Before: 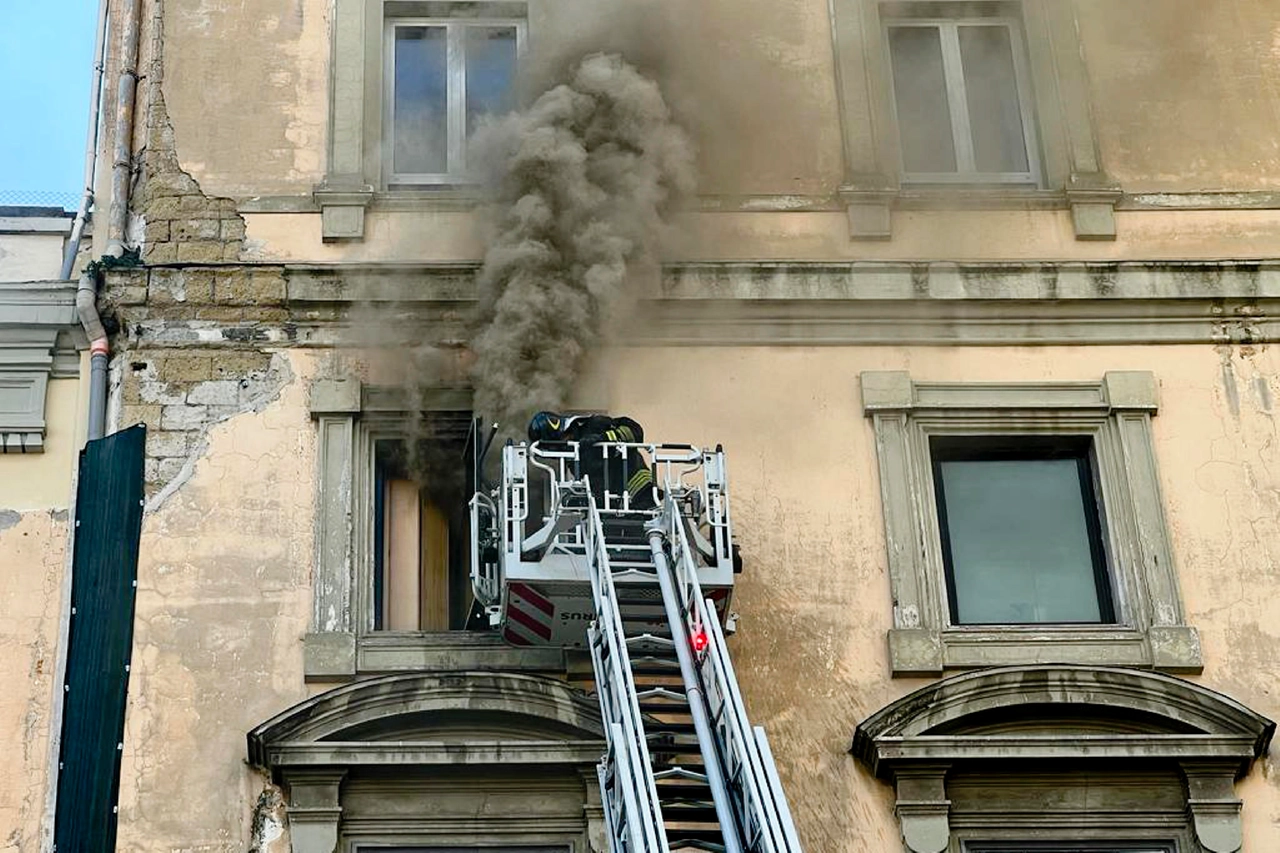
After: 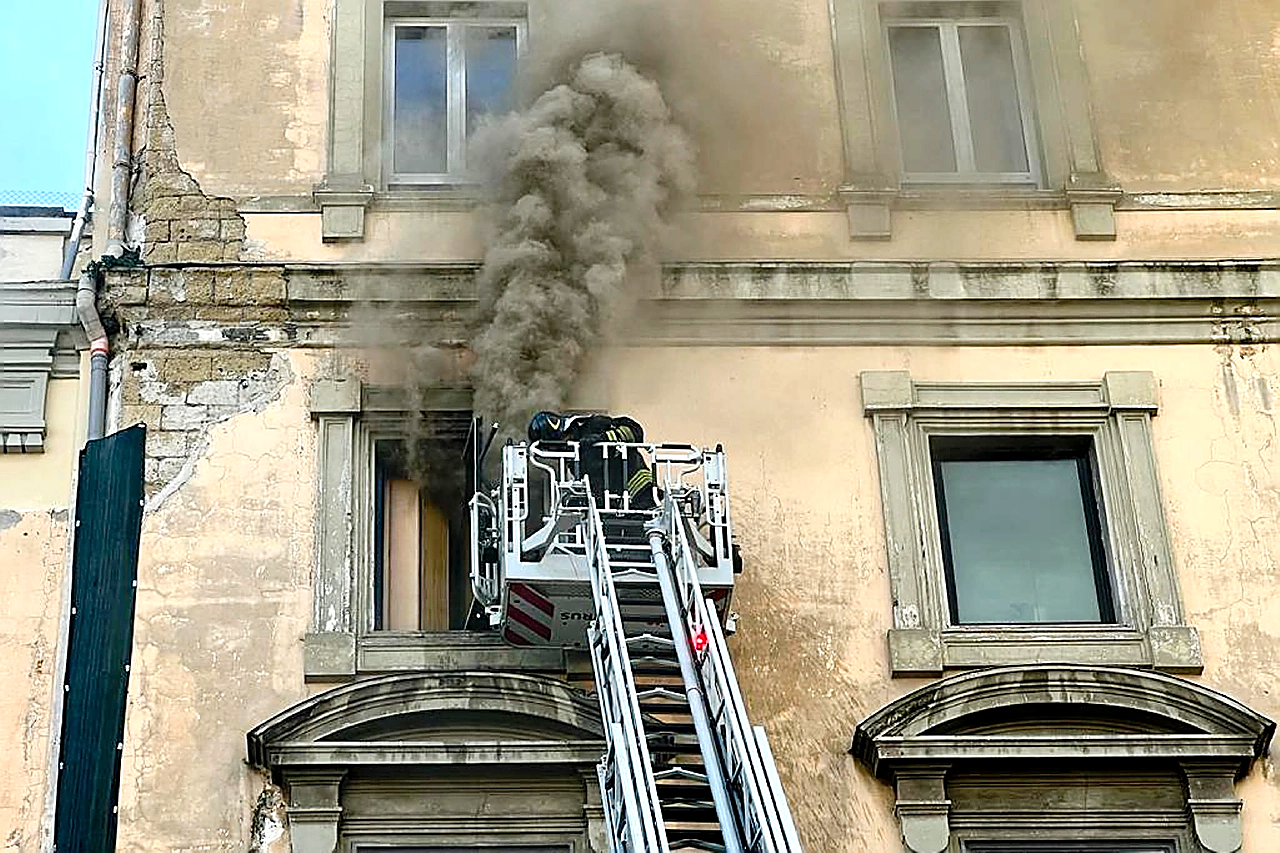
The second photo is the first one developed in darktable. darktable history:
exposure: exposure 0.374 EV, compensate exposure bias true, compensate highlight preservation false
sharpen: radius 1.416, amount 1.252, threshold 0.618
